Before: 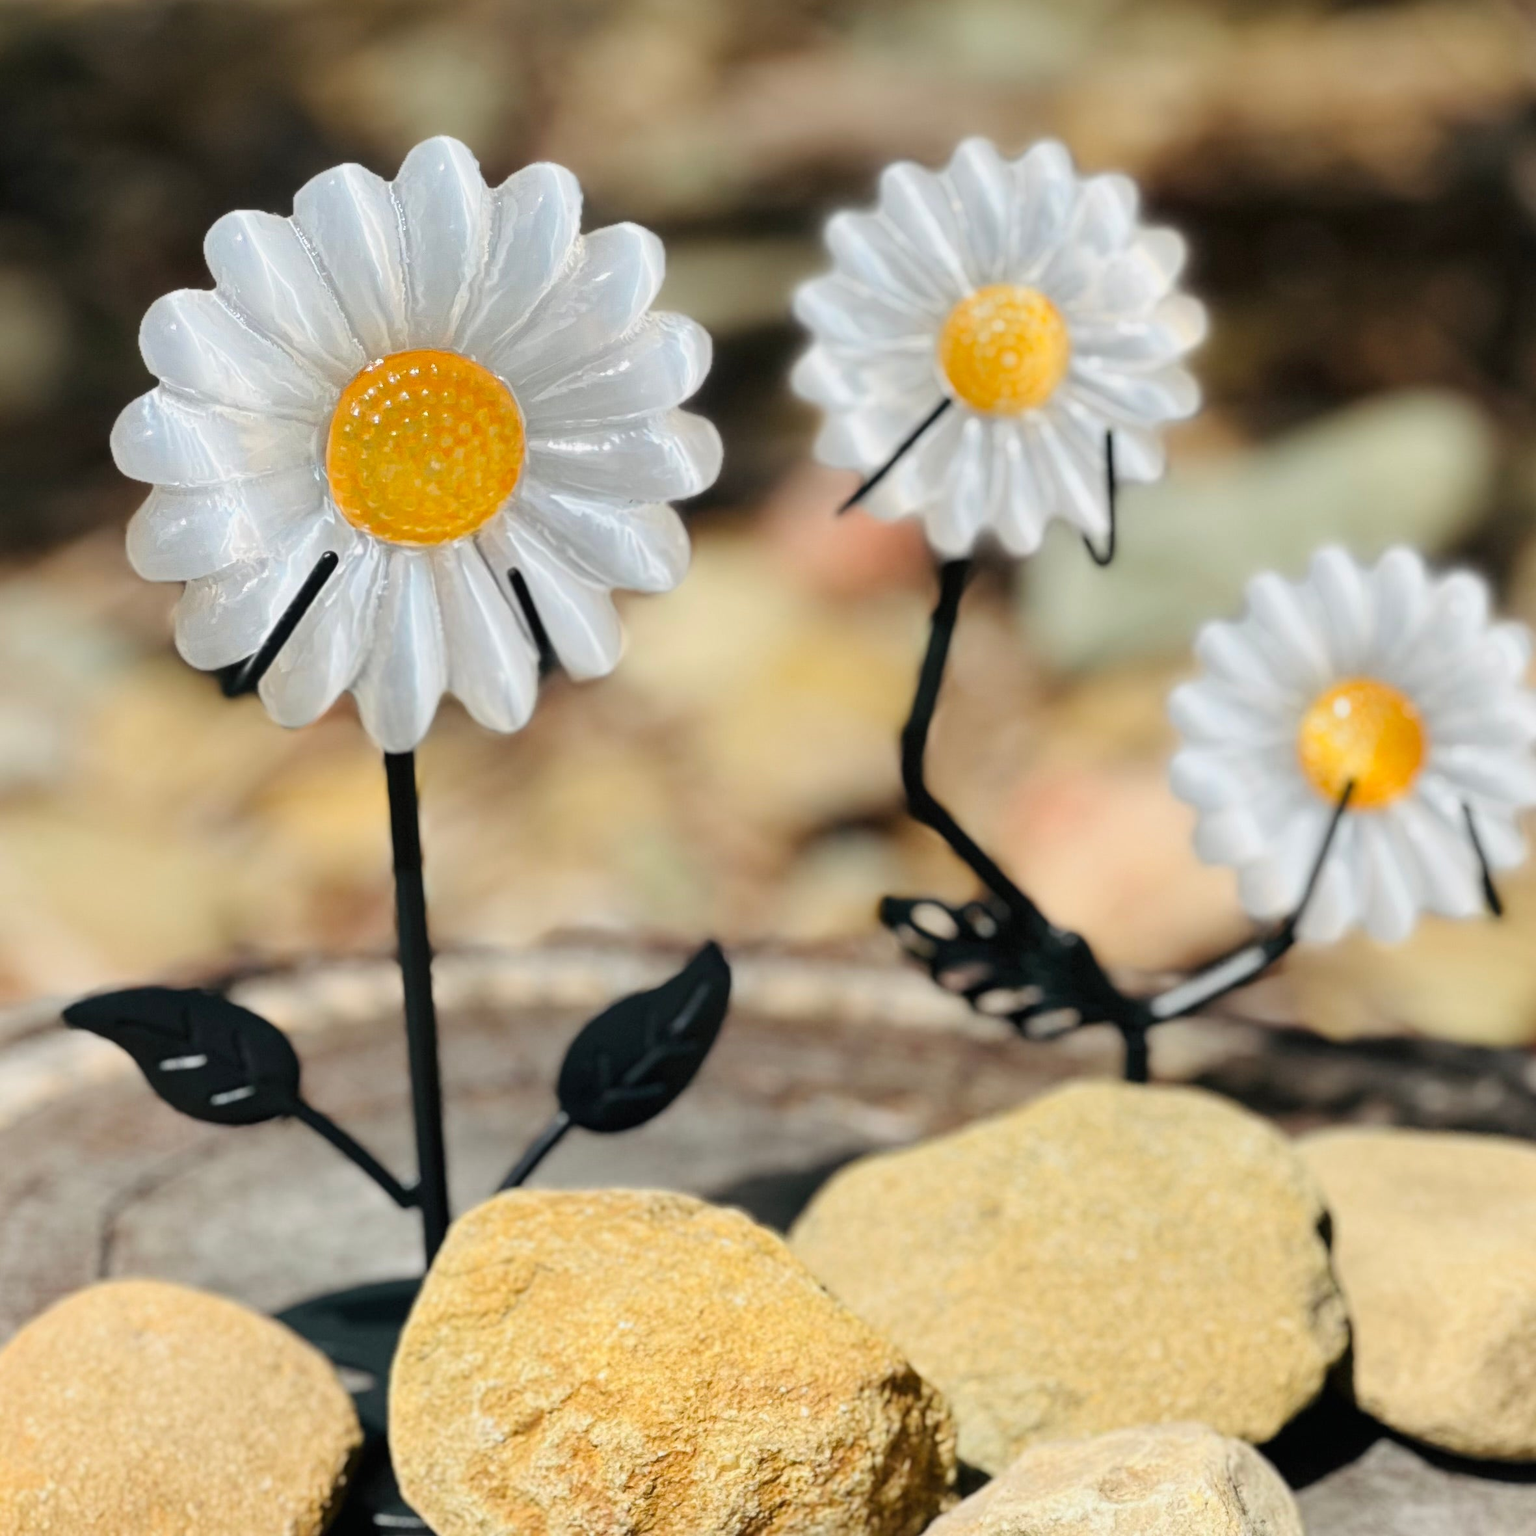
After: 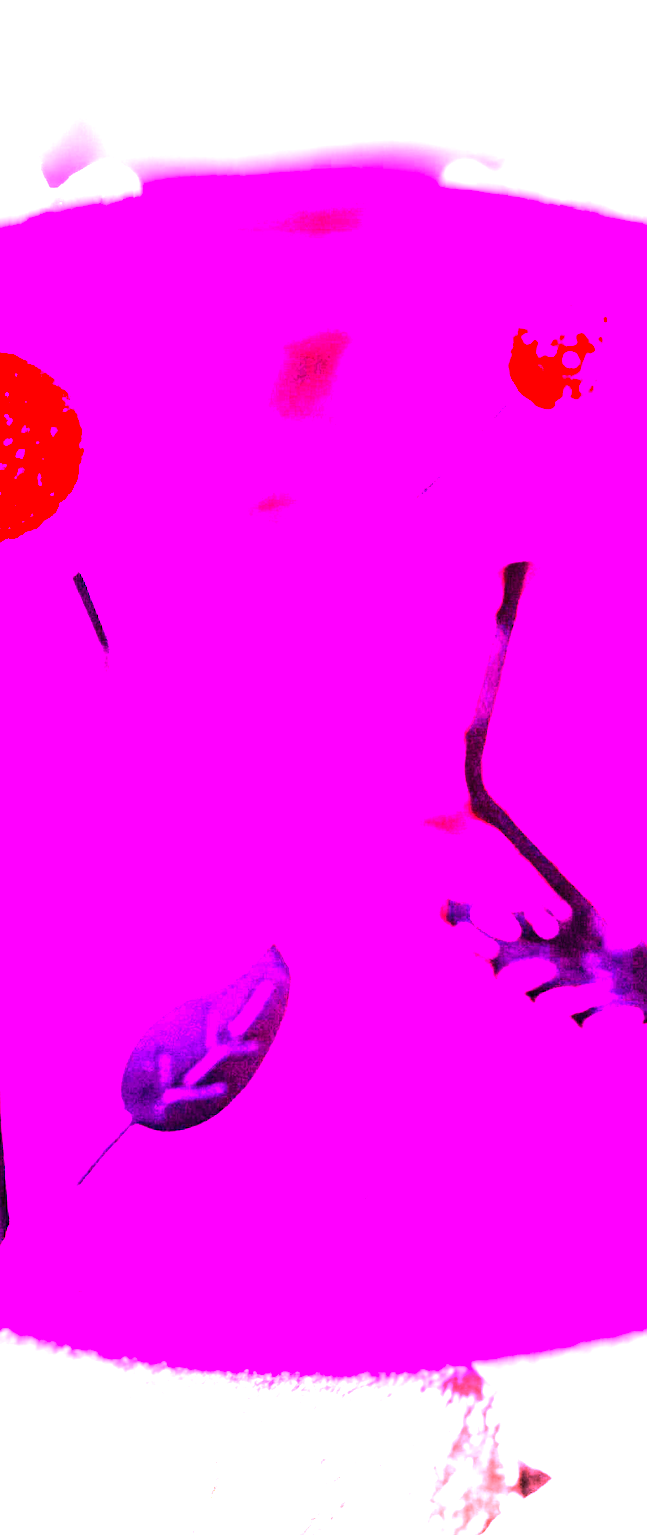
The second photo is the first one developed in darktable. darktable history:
exposure: exposure -0.01 EV, compensate highlight preservation false
color correction: highlights a* 21.88, highlights b* 22.25
white balance: red 8, blue 8
vignetting: fall-off start 100%, brightness -0.282, width/height ratio 1.31
crop: left 28.583%, right 29.231%
tone equalizer: -8 EV -0.75 EV, -7 EV -0.7 EV, -6 EV -0.6 EV, -5 EV -0.4 EV, -3 EV 0.4 EV, -2 EV 0.6 EV, -1 EV 0.7 EV, +0 EV 0.75 EV, edges refinement/feathering 500, mask exposure compensation -1.57 EV, preserve details no
contrast equalizer: y [[0.5 ×6], [0.5 ×6], [0.975, 0.964, 0.925, 0.865, 0.793, 0.721], [0 ×6], [0 ×6]]
